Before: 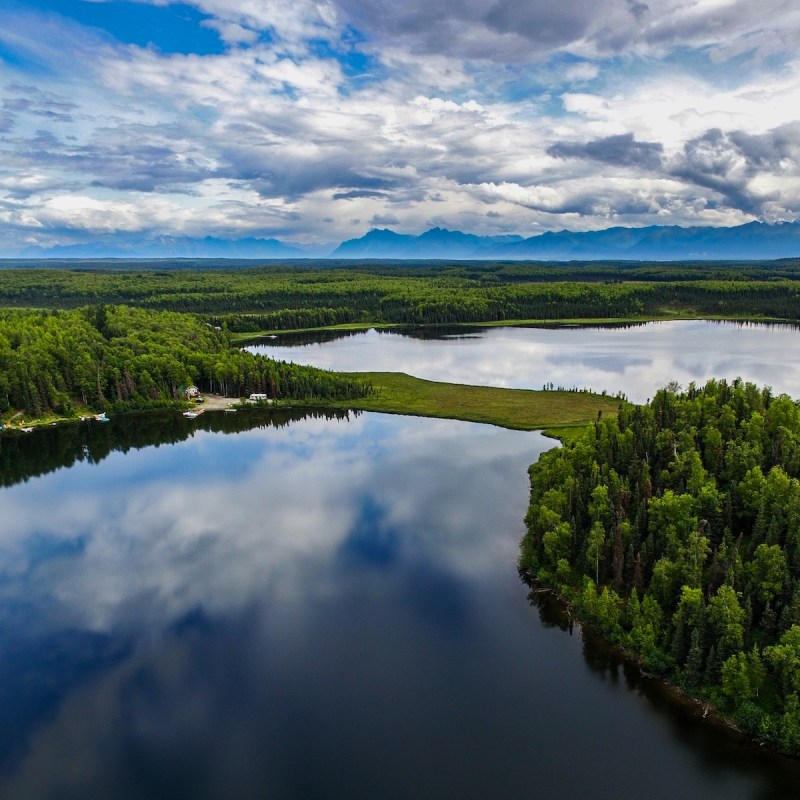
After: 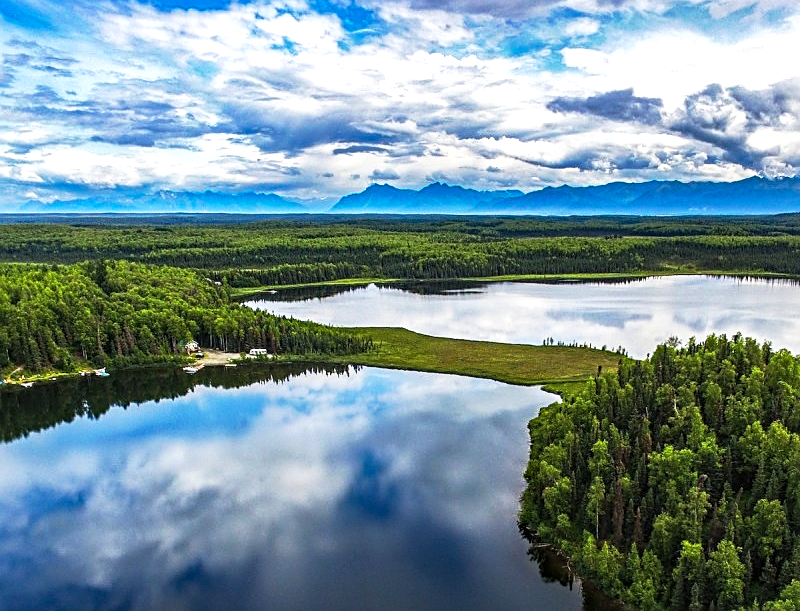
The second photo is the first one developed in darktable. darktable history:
crop: top 5.646%, bottom 17.91%
haze removal: compatibility mode true, adaptive false
base curve: curves: ch0 [(0, 0) (0.257, 0.25) (0.482, 0.586) (0.757, 0.871) (1, 1)], preserve colors none
sharpen: on, module defaults
exposure: black level correction -0.002, exposure 0.529 EV, compensate exposure bias true, compensate highlight preservation false
local contrast: on, module defaults
